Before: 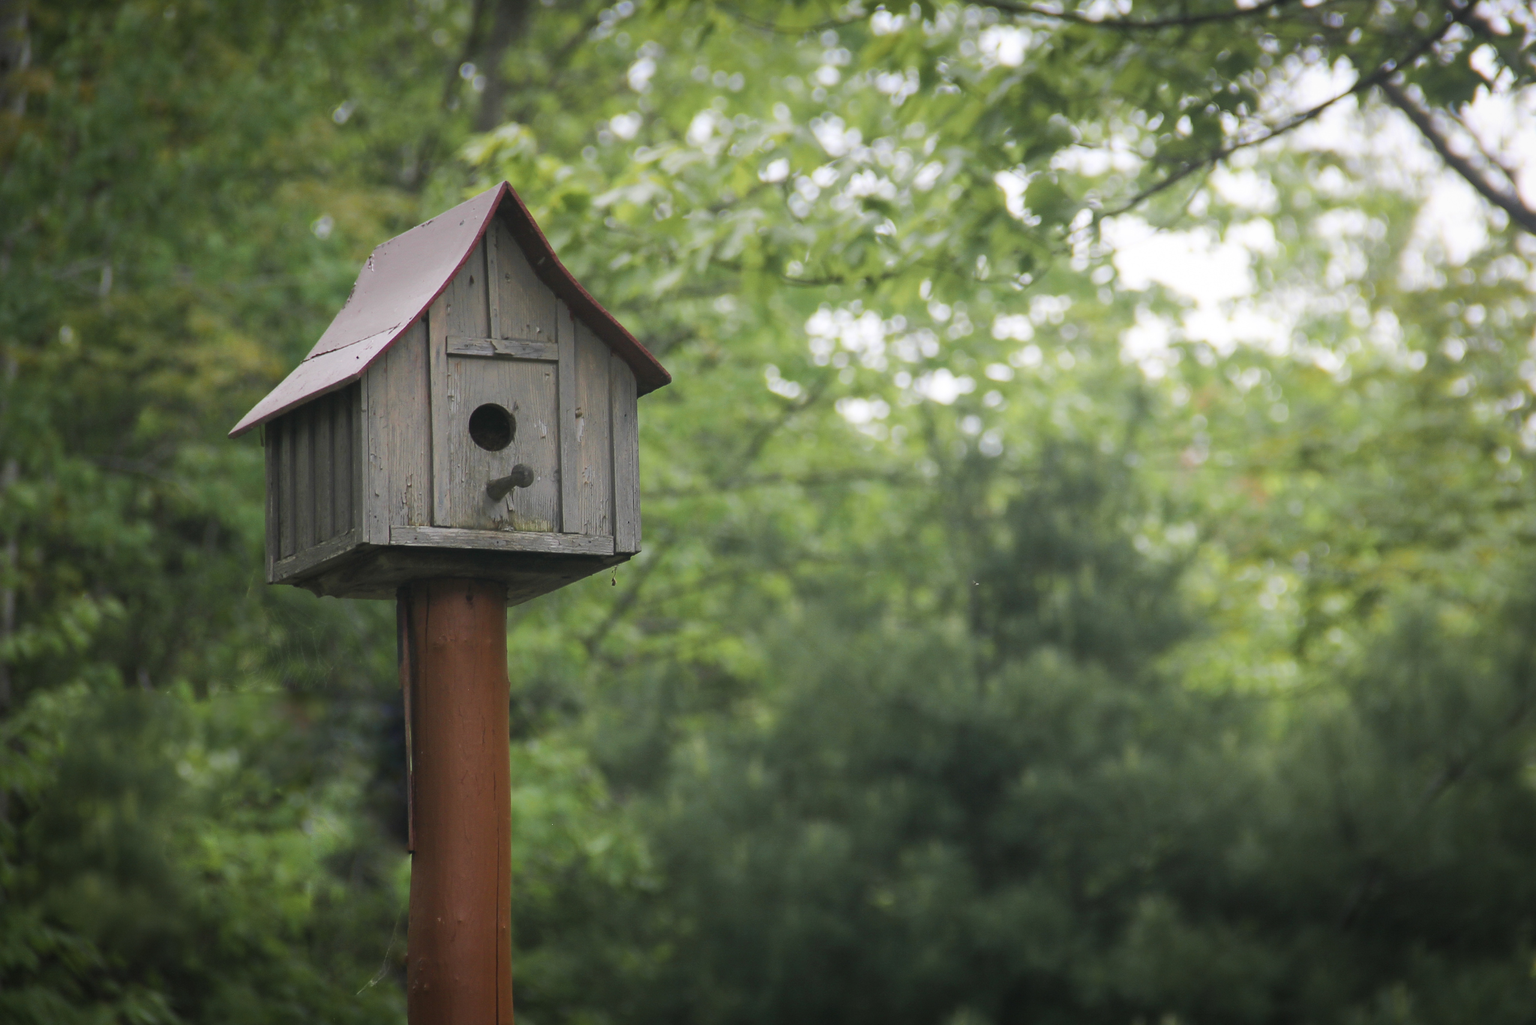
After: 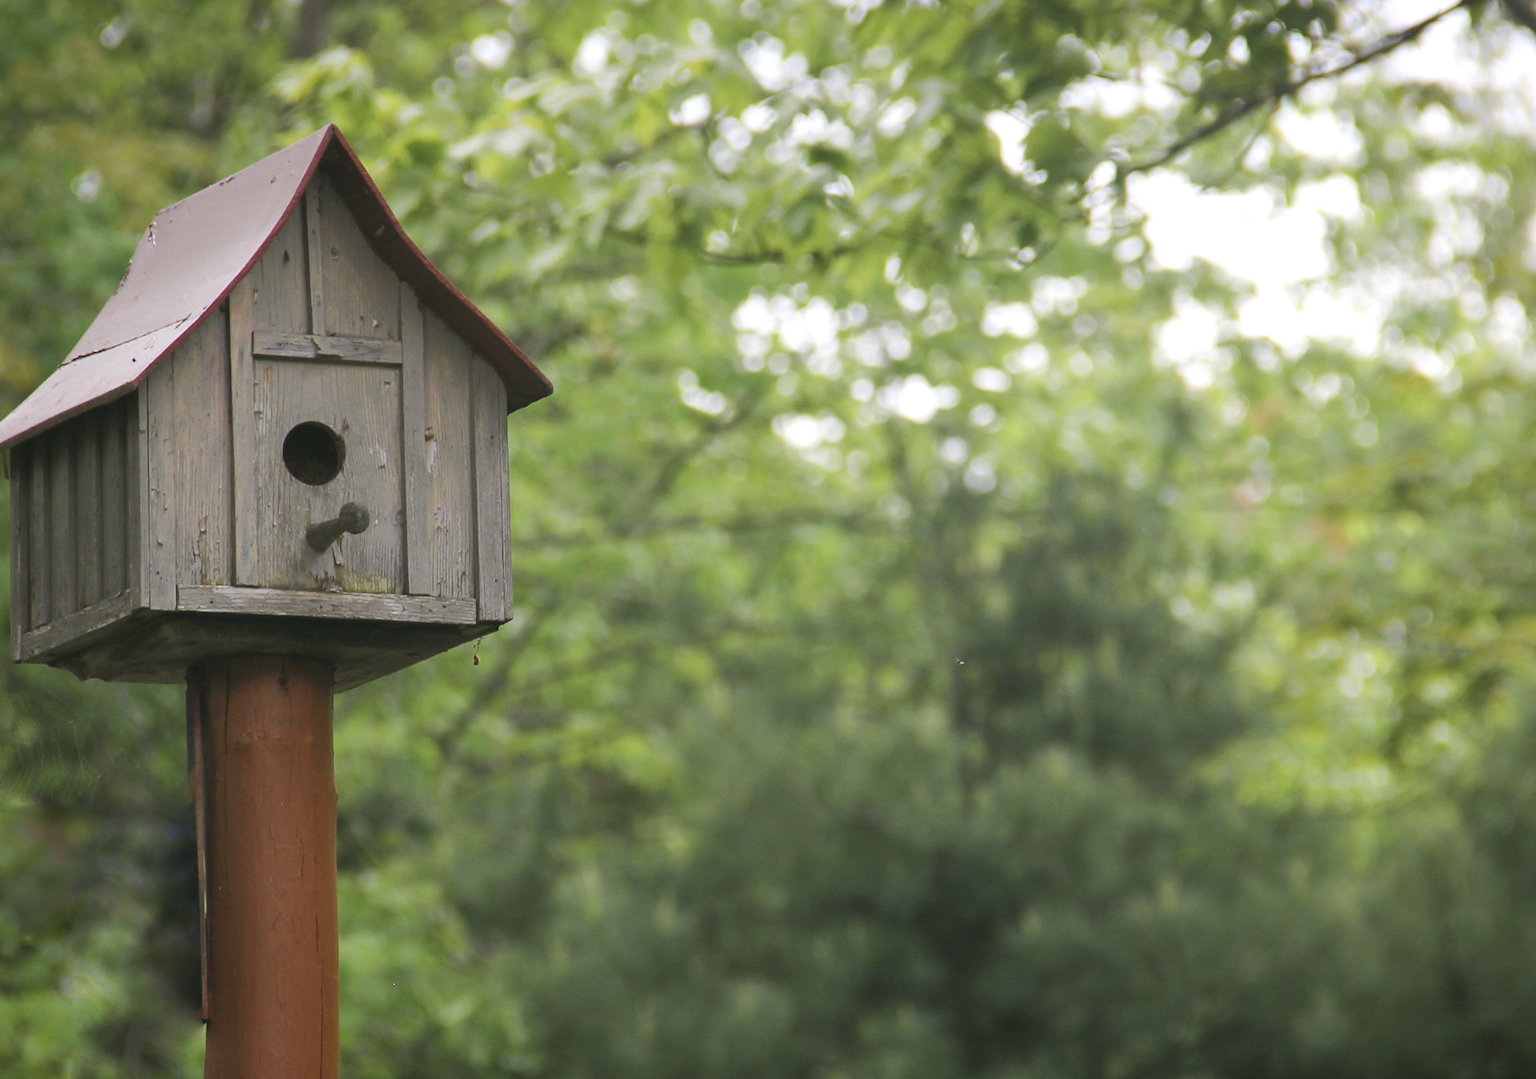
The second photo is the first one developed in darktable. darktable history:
color balance: mode lift, gamma, gain (sRGB), lift [1, 0.99, 1.01, 0.992], gamma [1, 1.037, 0.974, 0.963]
crop: left 16.768%, top 8.653%, right 8.362%, bottom 12.485%
shadows and highlights: shadows 37.27, highlights -28.18, soften with gaussian
exposure: exposure 0.2 EV, compensate highlight preservation false
